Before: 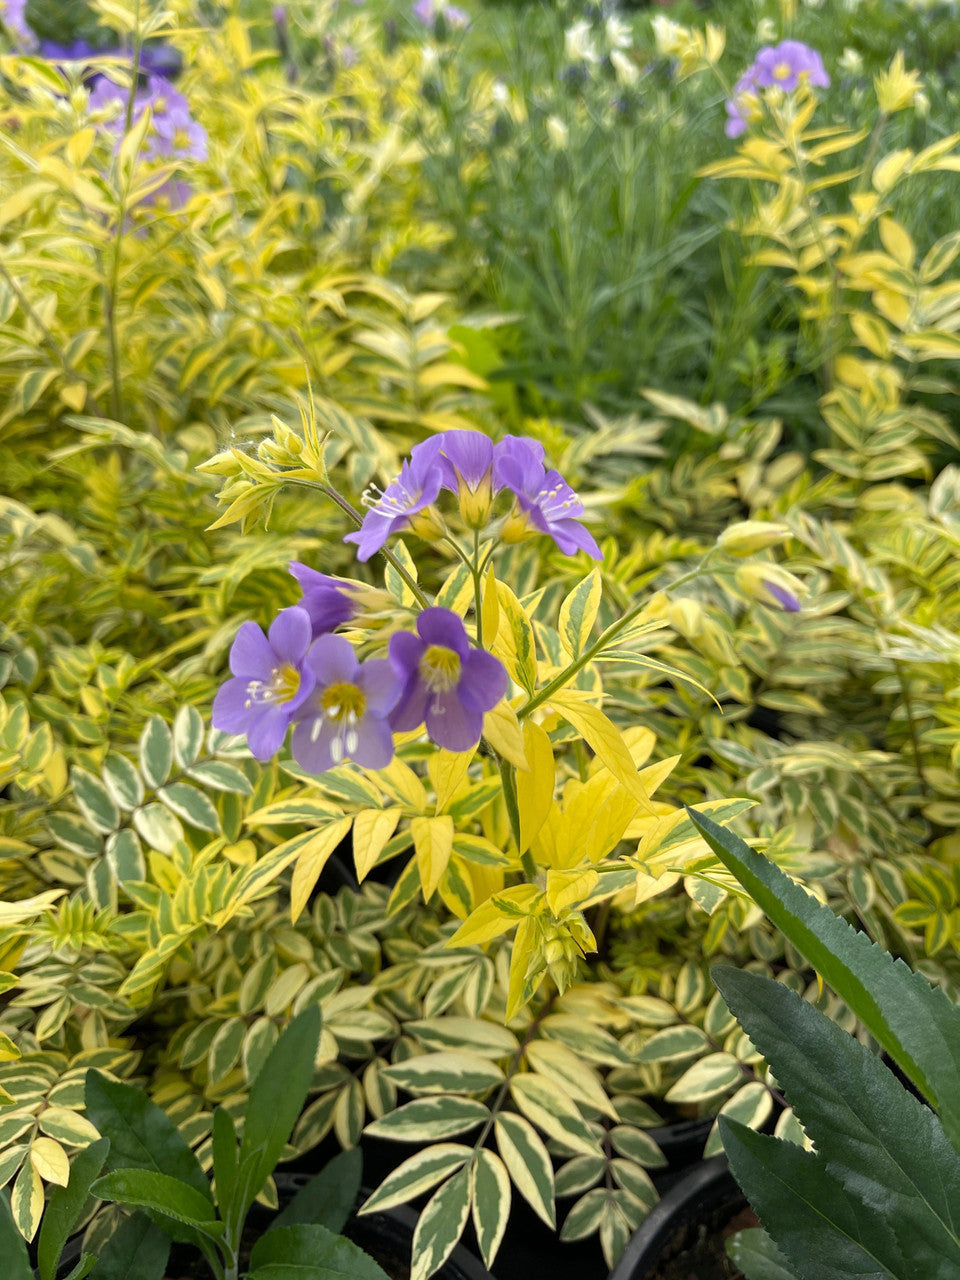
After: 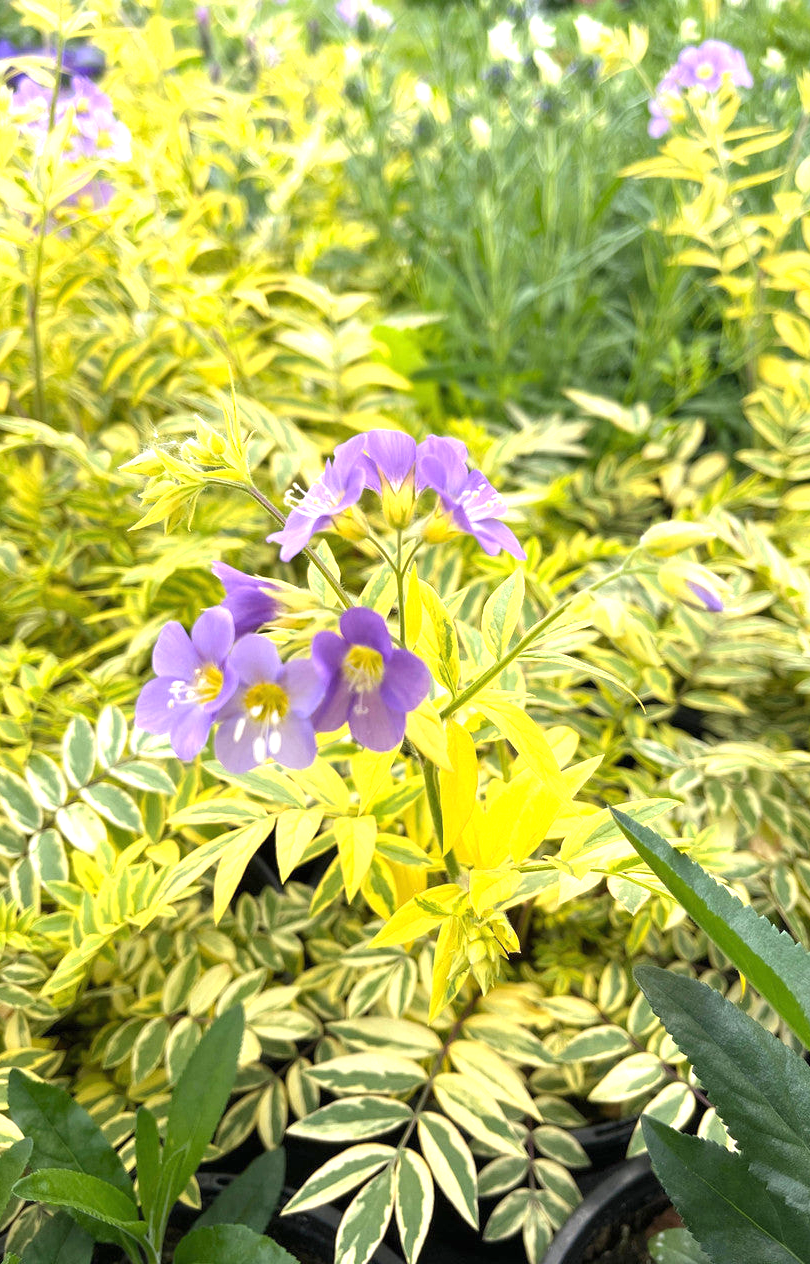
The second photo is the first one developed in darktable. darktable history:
exposure: black level correction 0, exposure 1 EV, compensate highlight preservation false
crop: left 8.026%, right 7.374%
